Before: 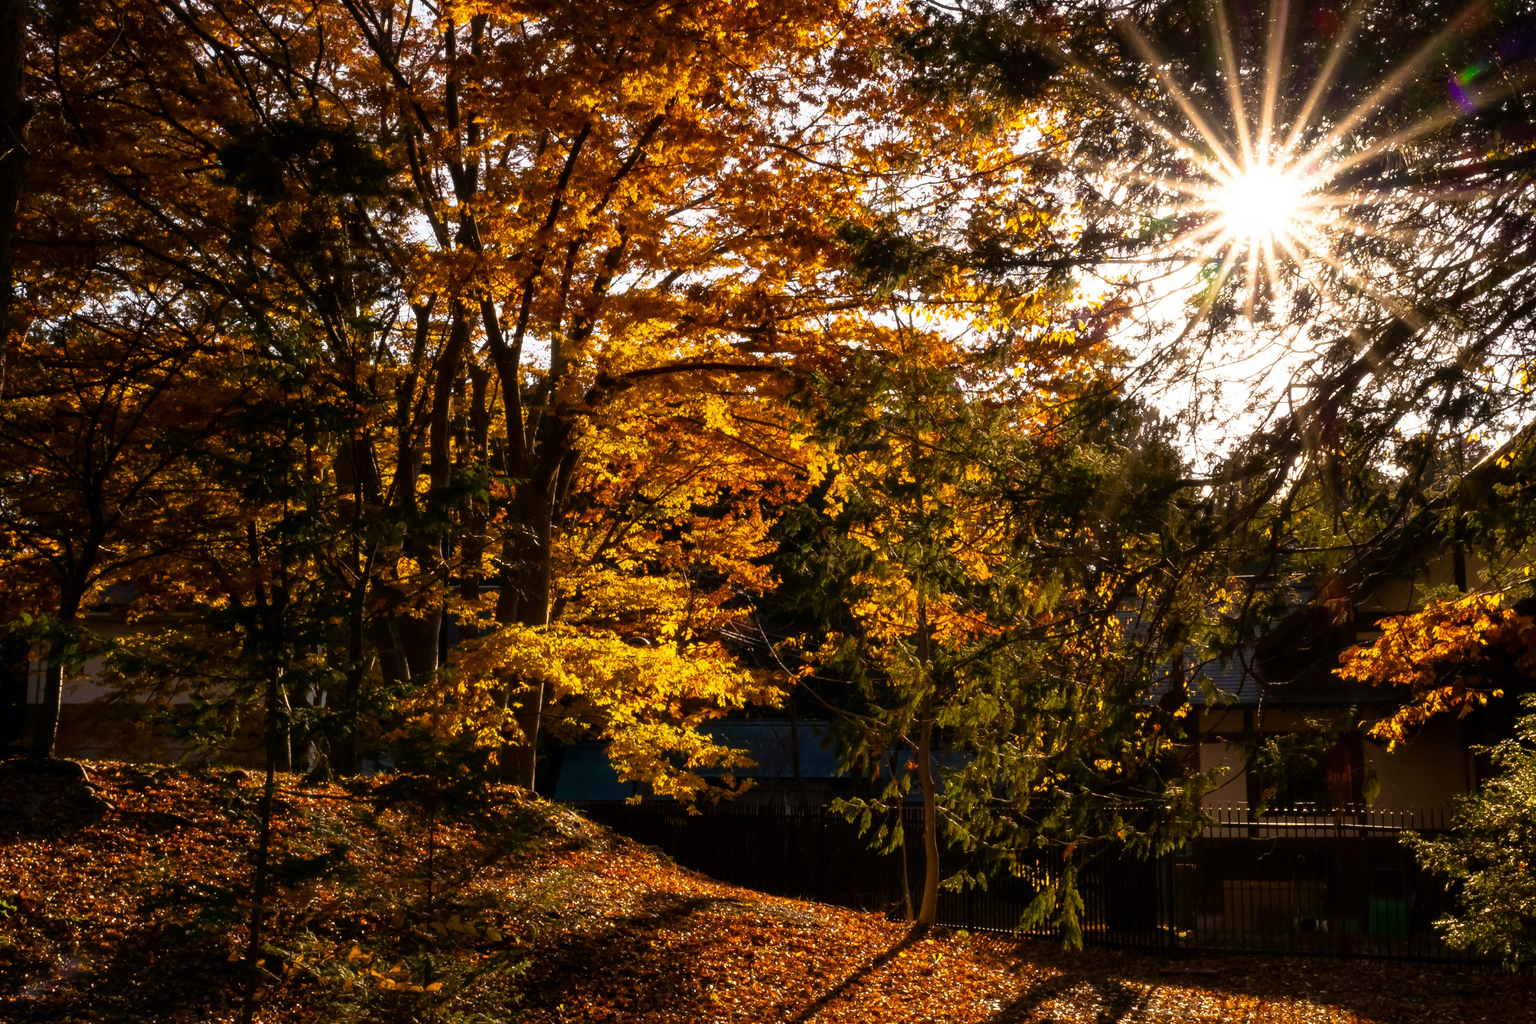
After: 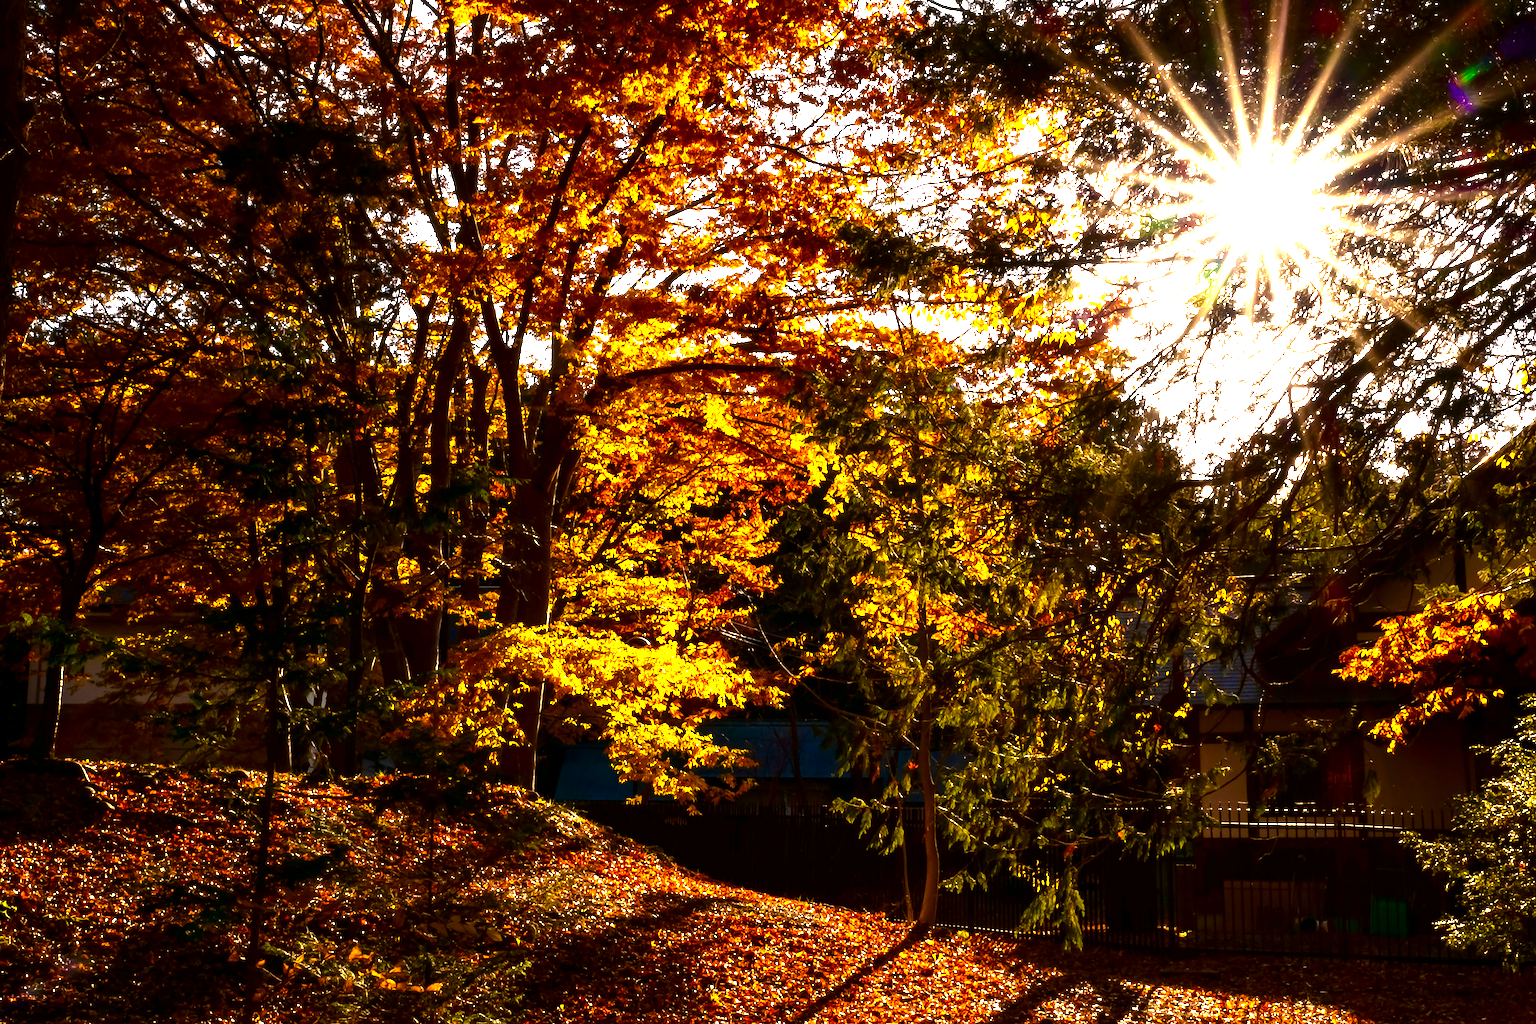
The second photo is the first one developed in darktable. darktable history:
local contrast: mode bilateral grid, contrast 10, coarseness 26, detail 115%, midtone range 0.2
exposure: black level correction 0, exposure 1.439 EV, compensate highlight preservation false
contrast brightness saturation: contrast 0.101, brightness -0.266, saturation 0.149
